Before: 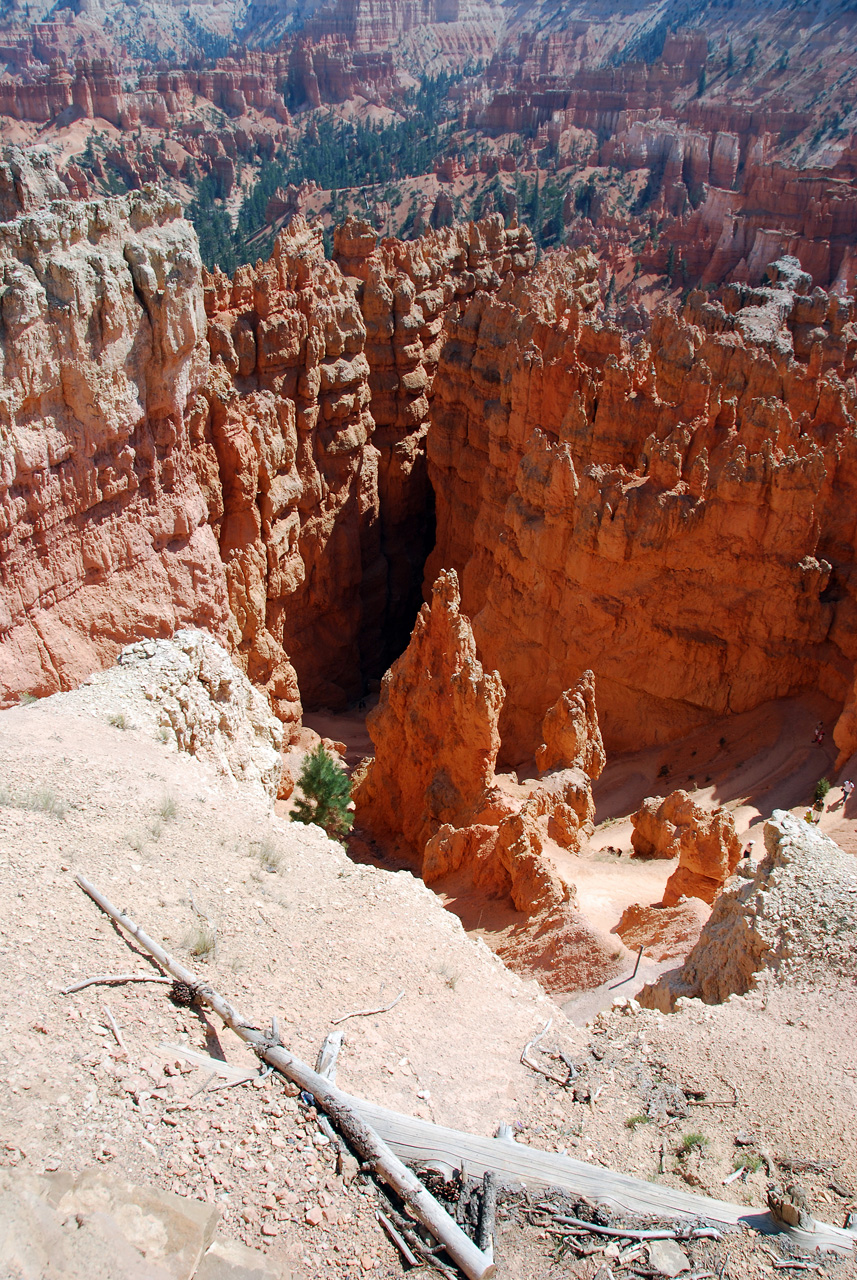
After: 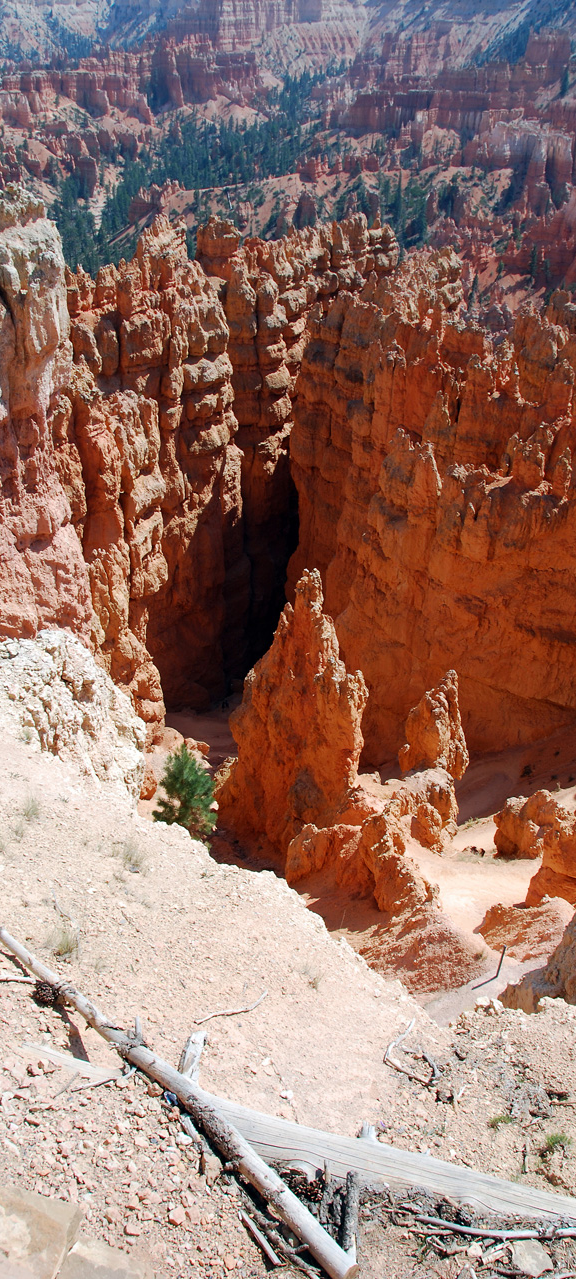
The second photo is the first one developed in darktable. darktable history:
crop and rotate: left 16.008%, right 16.715%
